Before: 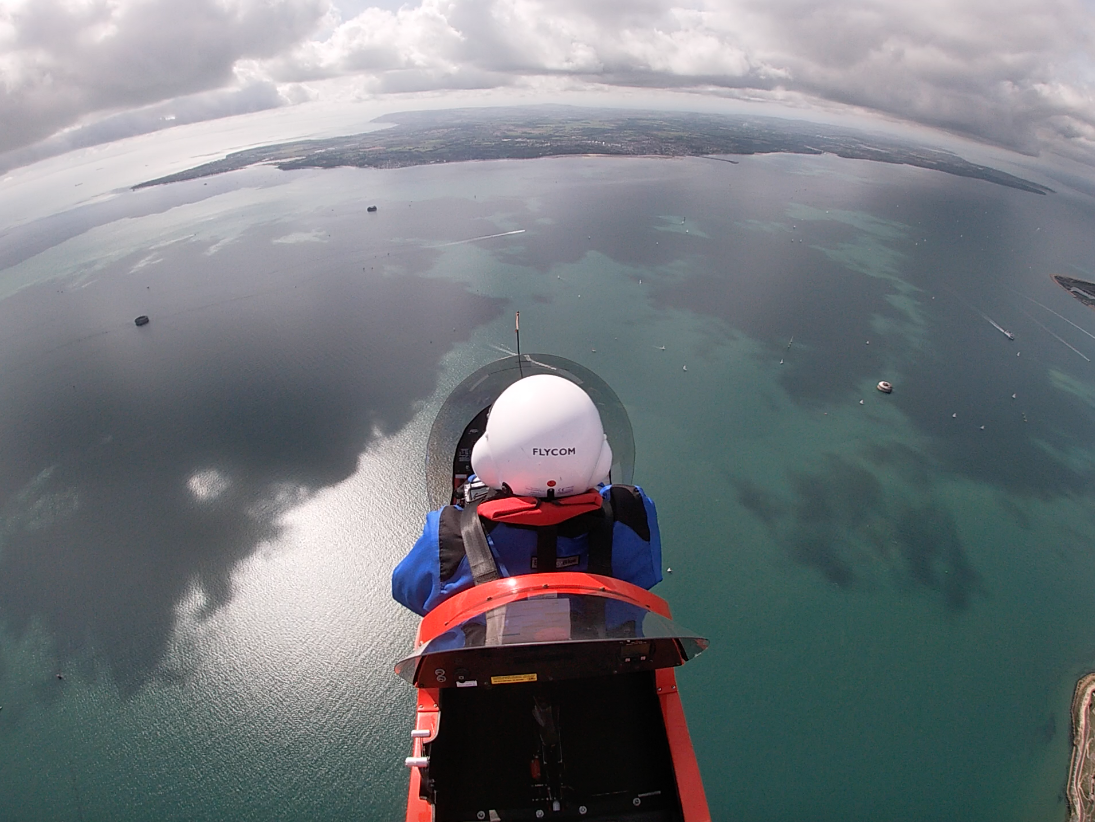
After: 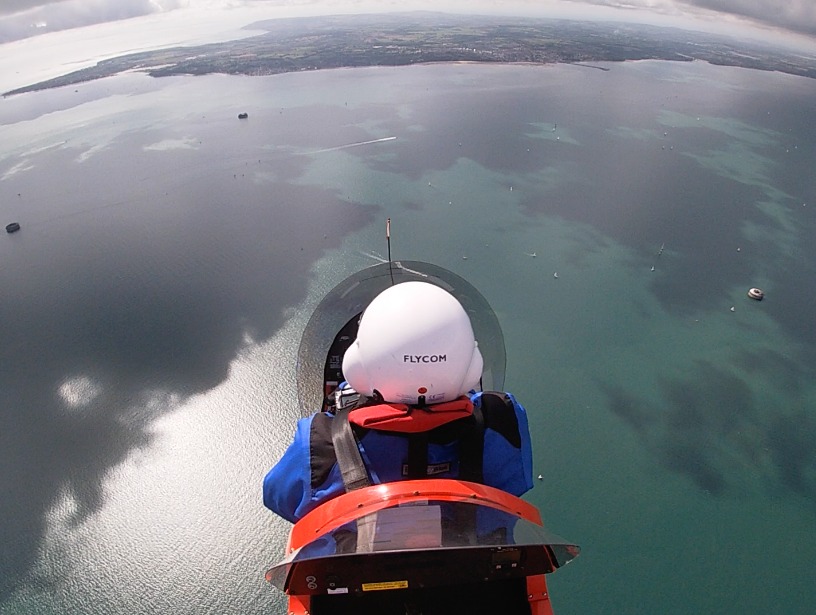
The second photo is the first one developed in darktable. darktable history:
tone curve: curves: ch0 [(0, 0.012) (0.056, 0.046) (0.218, 0.213) (0.606, 0.62) (0.82, 0.846) (1, 1)]; ch1 [(0, 0) (0.226, 0.261) (0.403, 0.437) (0.469, 0.472) (0.495, 0.499) (0.508, 0.503) (0.545, 0.555) (0.59, 0.598) (0.686, 0.728) (1, 1)]; ch2 [(0, 0) (0.269, 0.299) (0.459, 0.45) (0.498, 0.499) (0.523, 0.512) (0.568, 0.558) (0.634, 0.617) (0.698, 0.677) (0.806, 0.769) (1, 1)], preserve colors none
crop and rotate: left 11.858%, top 11.421%, right 13.61%, bottom 13.716%
